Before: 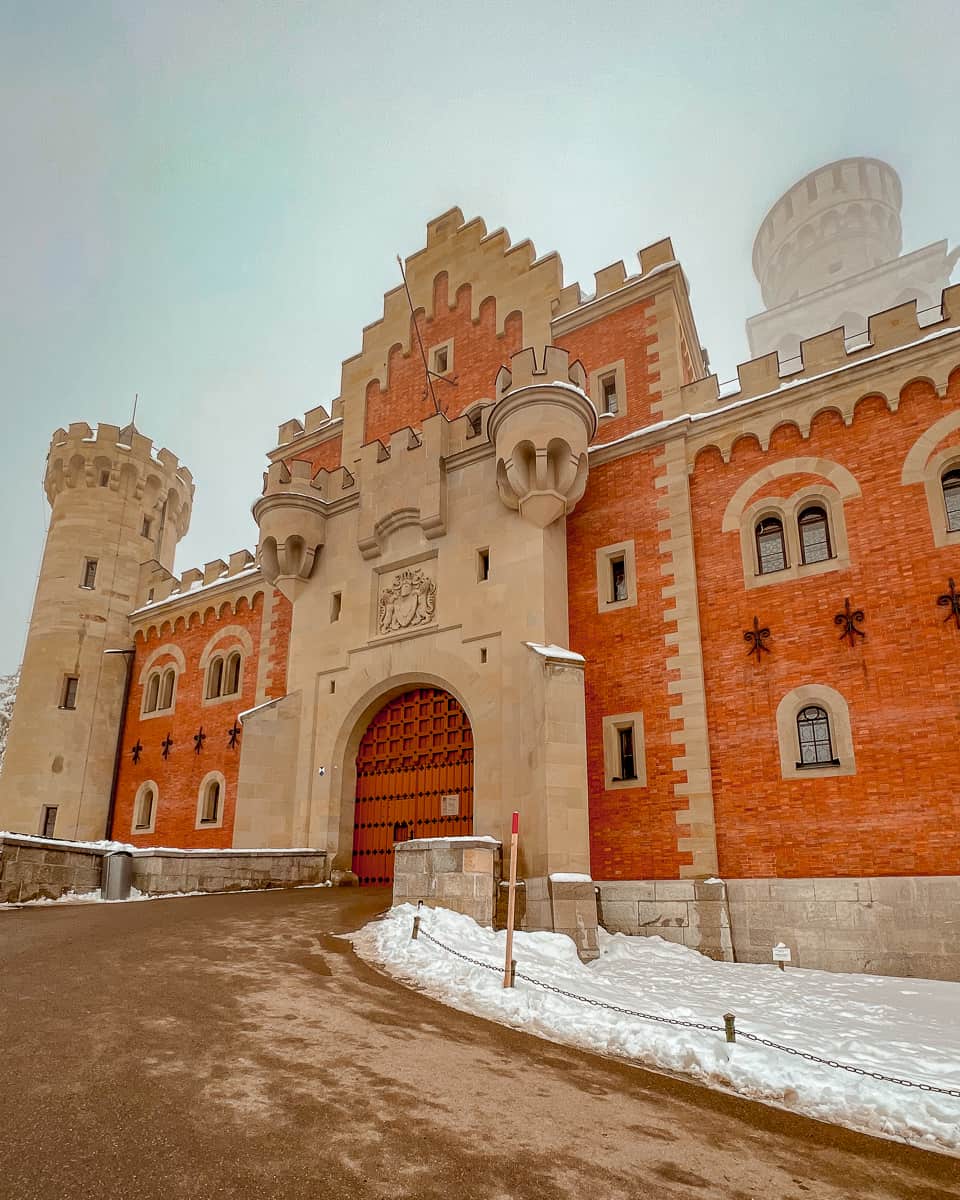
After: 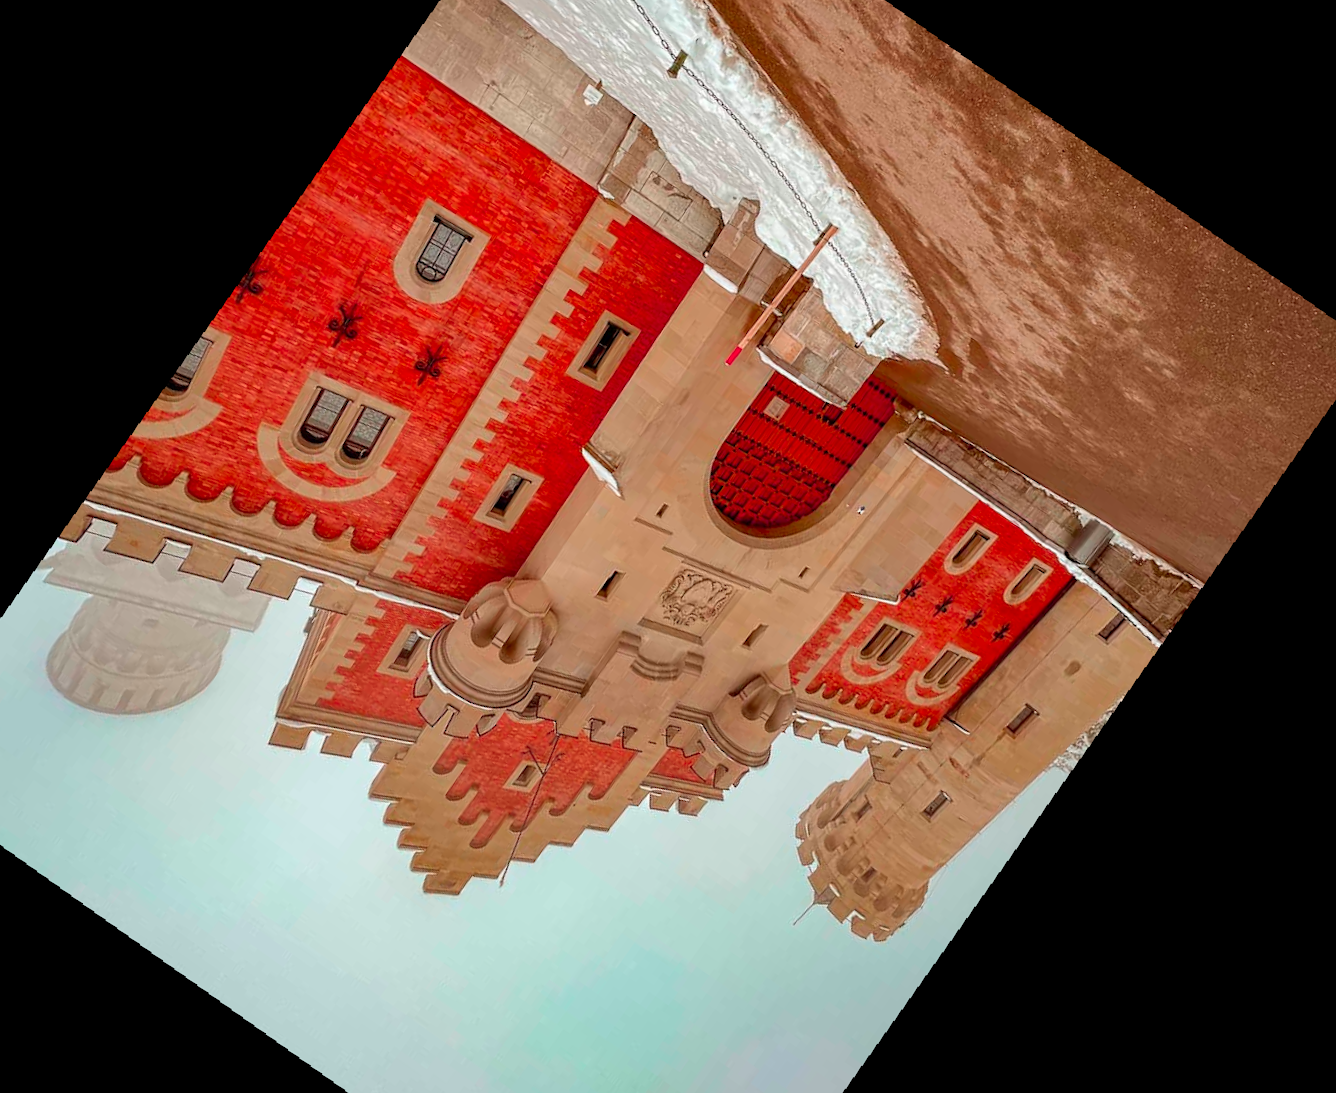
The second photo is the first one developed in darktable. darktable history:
color contrast: green-magenta contrast 1.73, blue-yellow contrast 1.15
crop and rotate: angle 148.68°, left 9.111%, top 15.603%, right 4.588%, bottom 17.041%
rotate and perspective: rotation 4.1°, automatic cropping off
